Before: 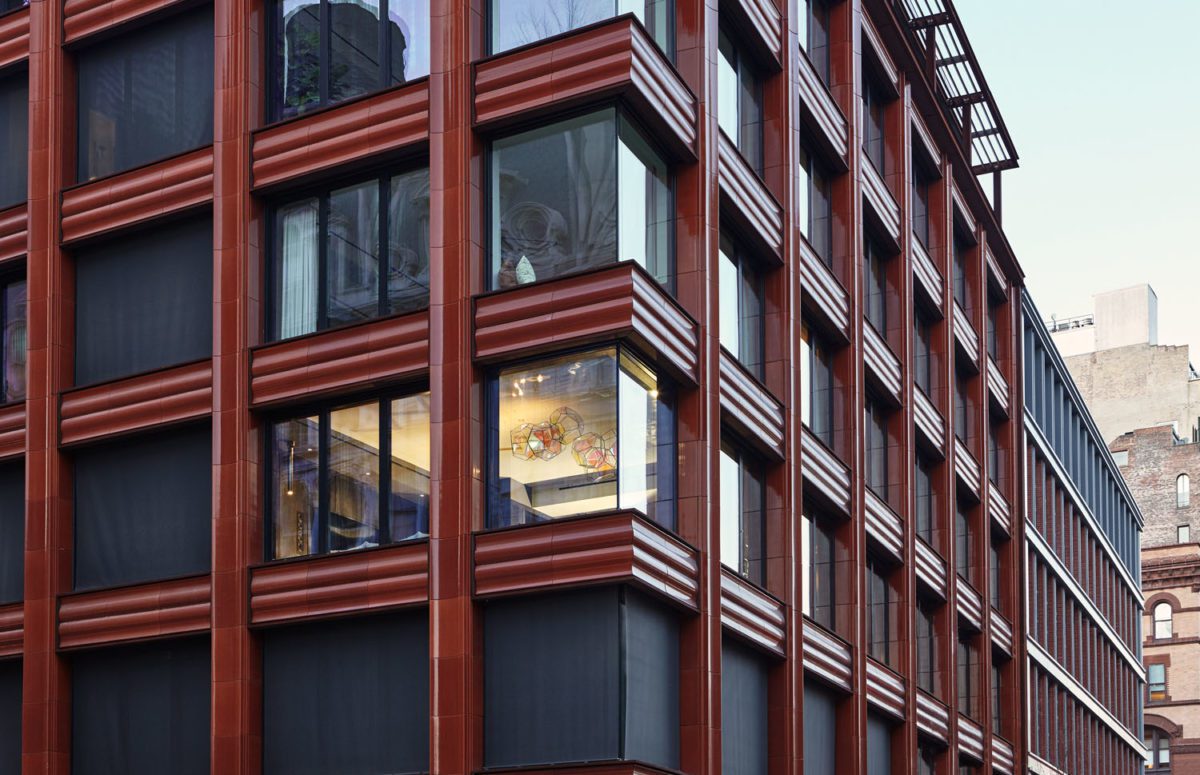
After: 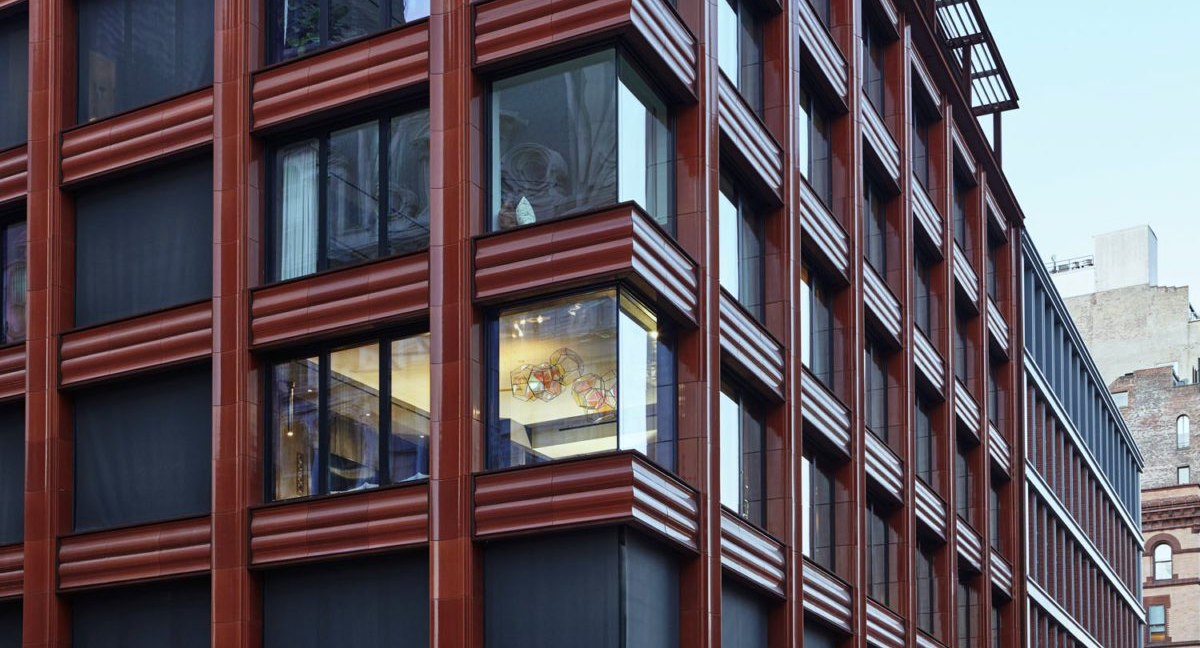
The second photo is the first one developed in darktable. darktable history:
white balance: red 0.925, blue 1.046
crop: top 7.625%, bottom 8.027%
